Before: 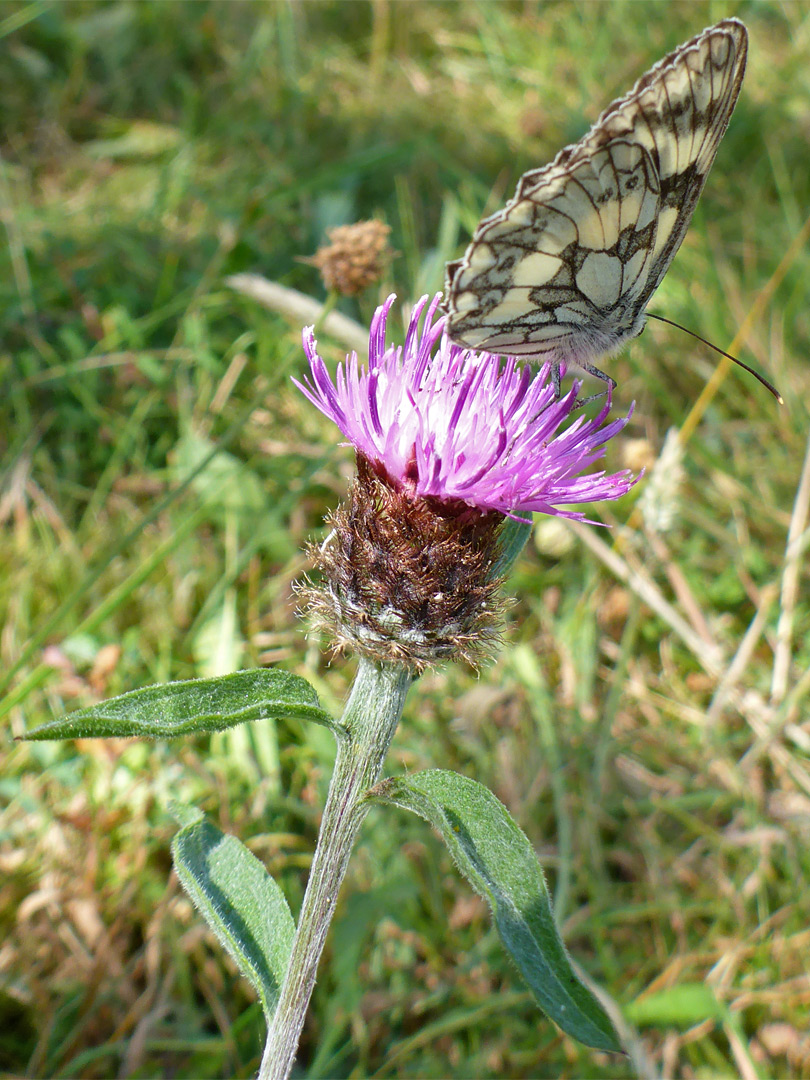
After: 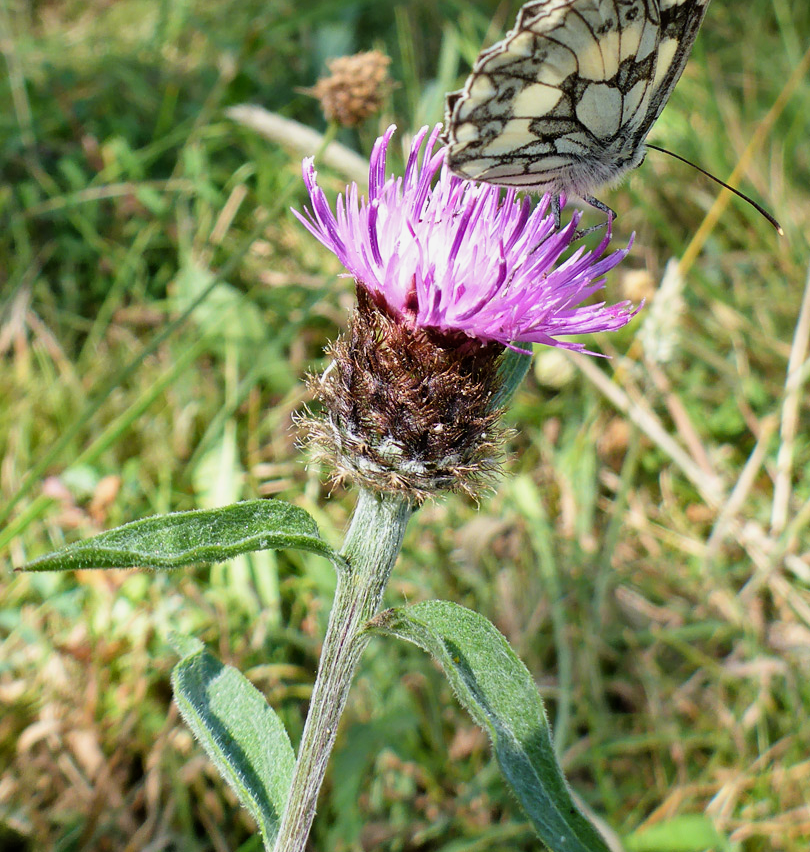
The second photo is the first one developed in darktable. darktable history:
crop and rotate: top 15.73%, bottom 5.351%
filmic rgb: black relative exposure -8.09 EV, white relative exposure 3.01 EV, hardness 5.37, contrast 1.252, iterations of high-quality reconstruction 0
shadows and highlights: shadows 76.25, highlights -23.48, soften with gaussian
